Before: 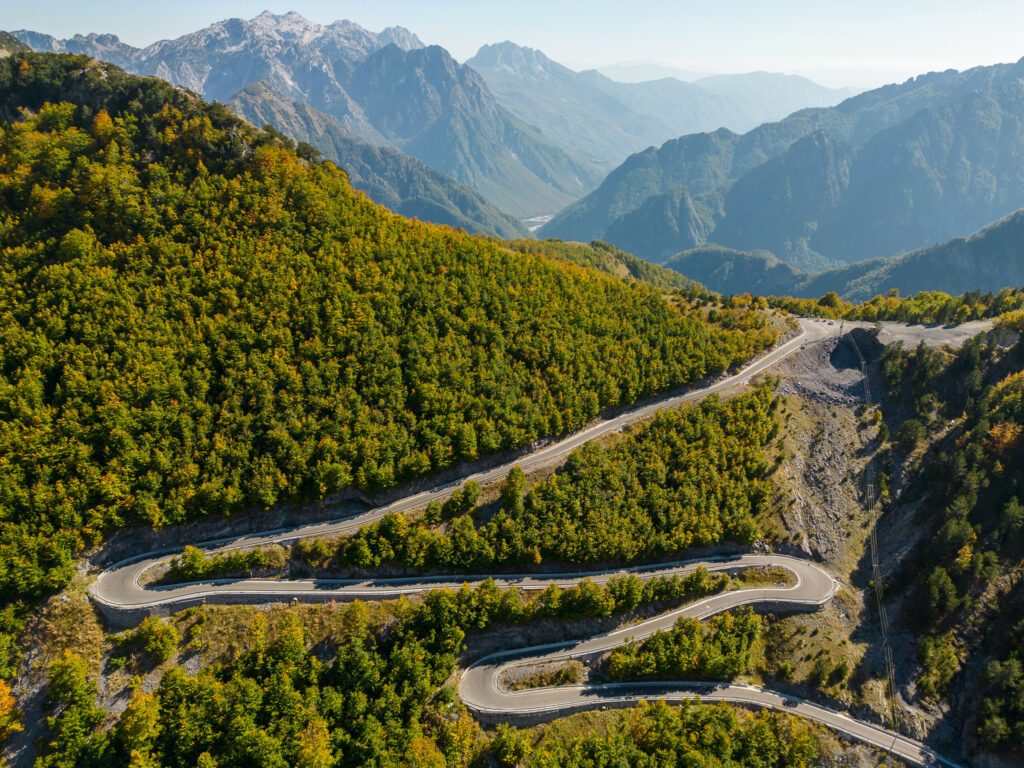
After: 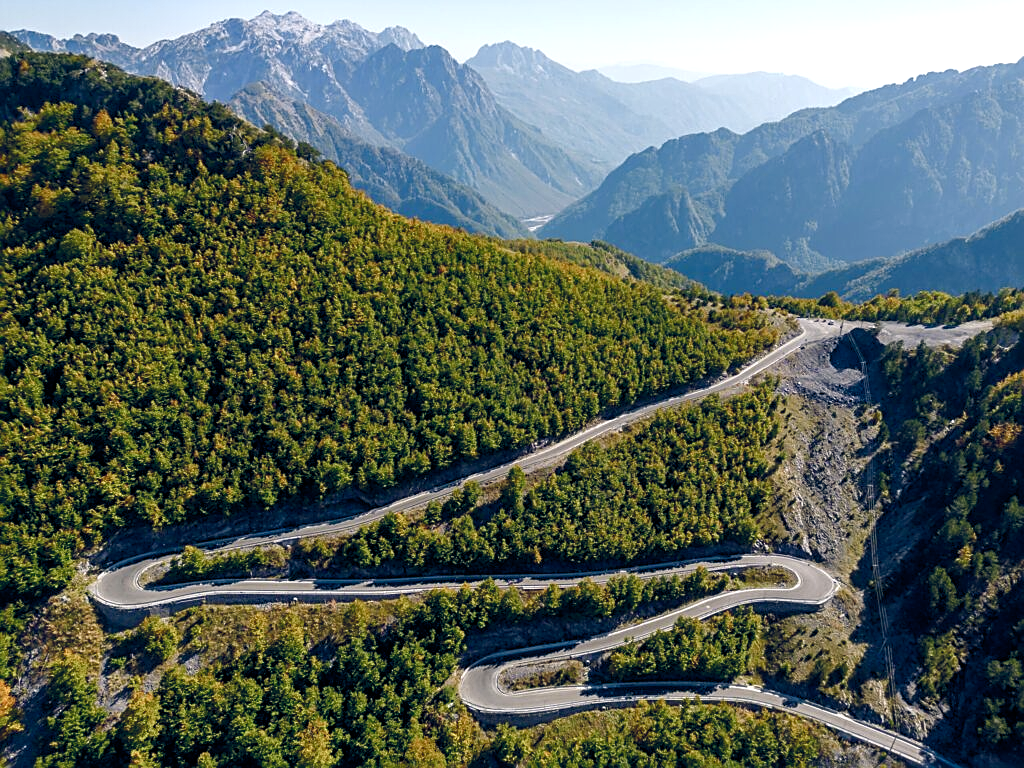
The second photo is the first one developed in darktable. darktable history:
color balance rgb: highlights gain › chroma 2.94%, highlights gain › hue 60.57°, global offset › chroma 0.25%, global offset › hue 256.52°, perceptual saturation grading › global saturation 20%, perceptual saturation grading › highlights -50%, perceptual saturation grading › shadows 30%, contrast 15%
white balance: red 0.924, blue 1.095
sharpen: on, module defaults
